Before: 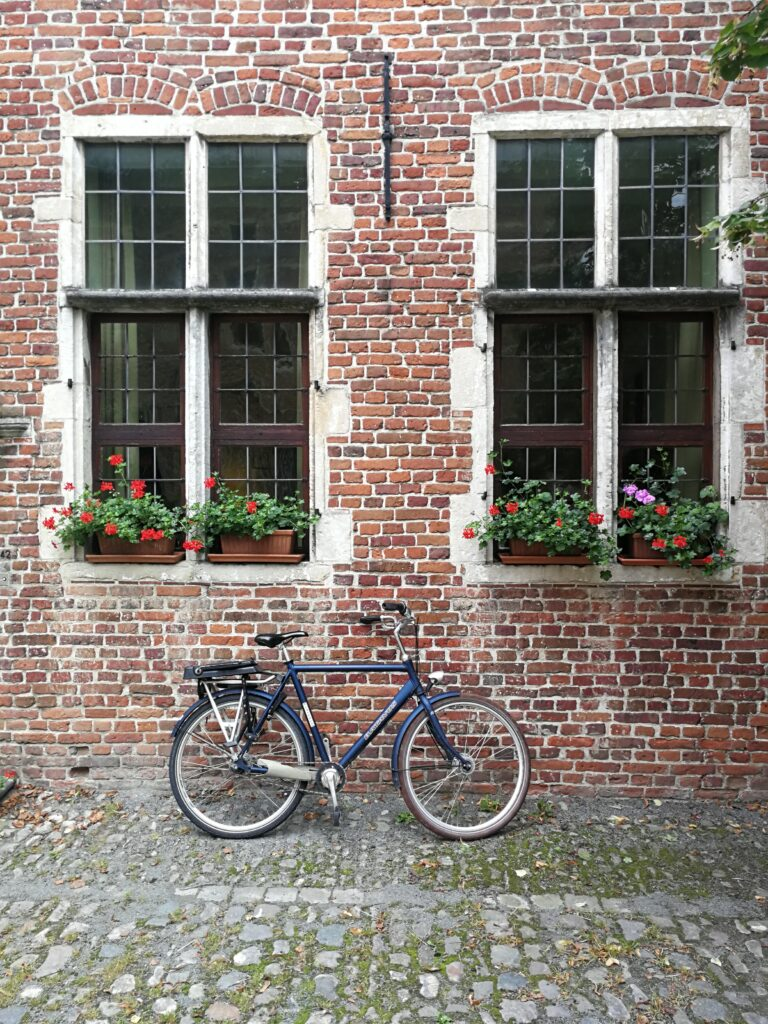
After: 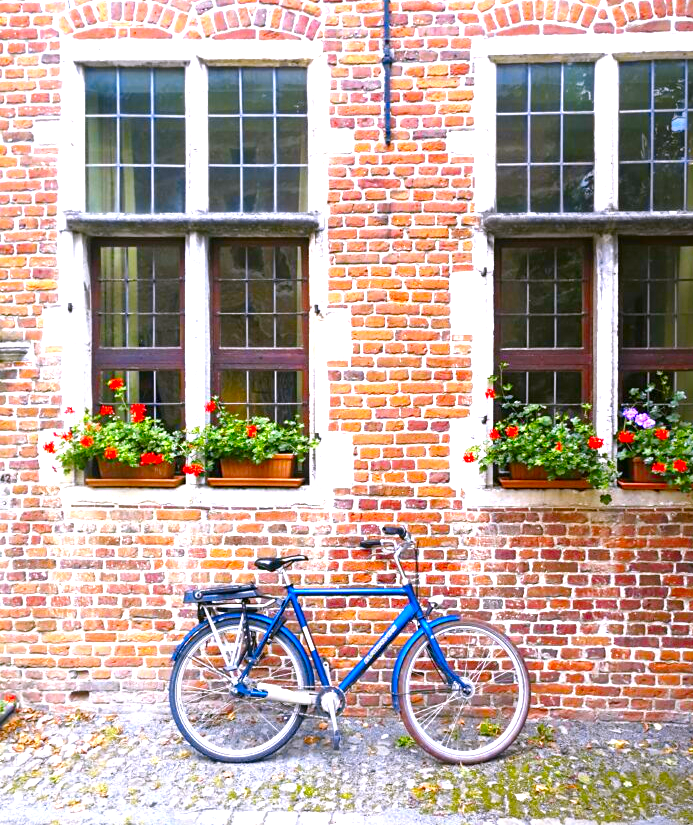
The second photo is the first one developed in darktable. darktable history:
exposure: black level correction 0, exposure 1.1 EV, compensate exposure bias true, compensate highlight preservation false
crop: top 7.49%, right 9.717%, bottom 11.943%
white balance: red 1.05, blue 1.072
color balance rgb: perceptual saturation grading › global saturation 35%, perceptual saturation grading › highlights -30%, perceptual saturation grading › shadows 35%, perceptual brilliance grading › global brilliance 3%, perceptual brilliance grading › highlights -3%, perceptual brilliance grading › shadows 3%
color contrast: green-magenta contrast 1.12, blue-yellow contrast 1.95, unbound 0
